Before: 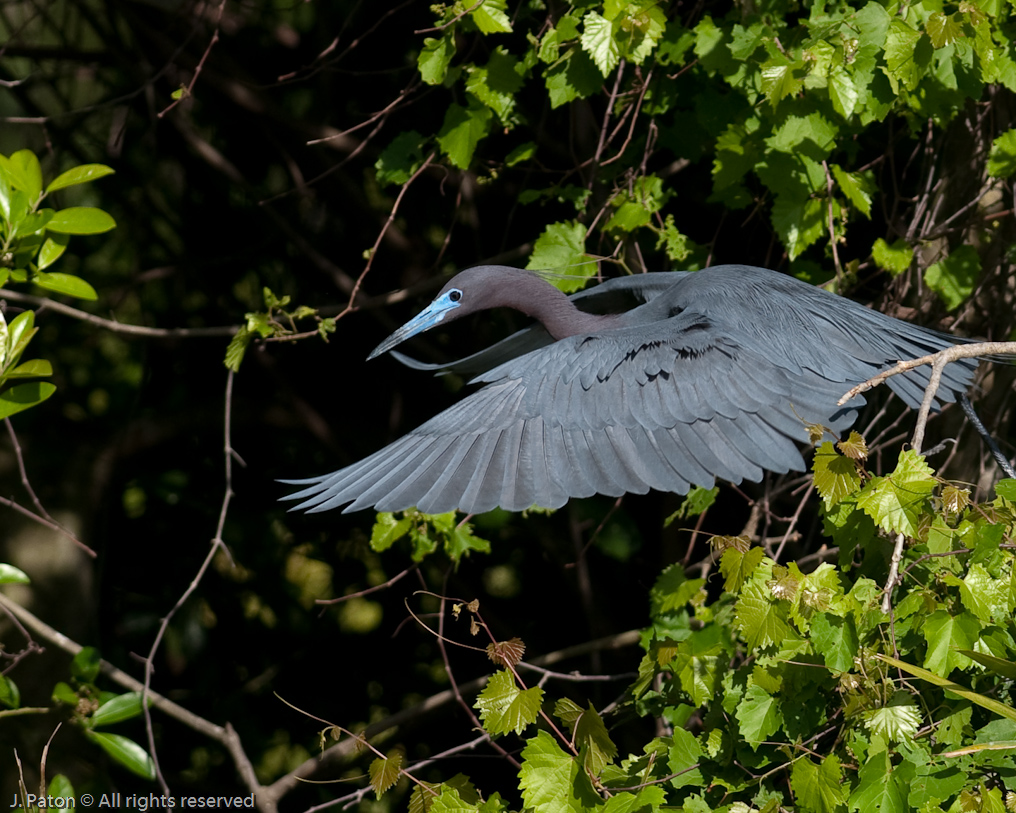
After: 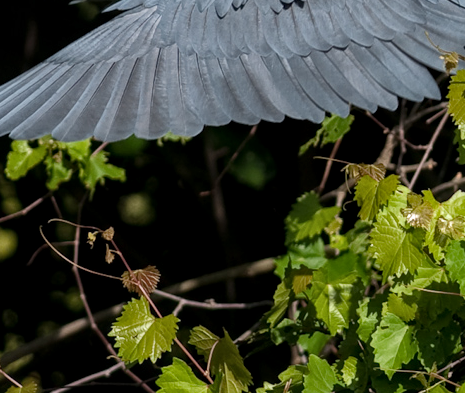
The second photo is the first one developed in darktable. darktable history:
local contrast: on, module defaults
crop: left 35.976%, top 45.819%, right 18.162%, bottom 5.807%
